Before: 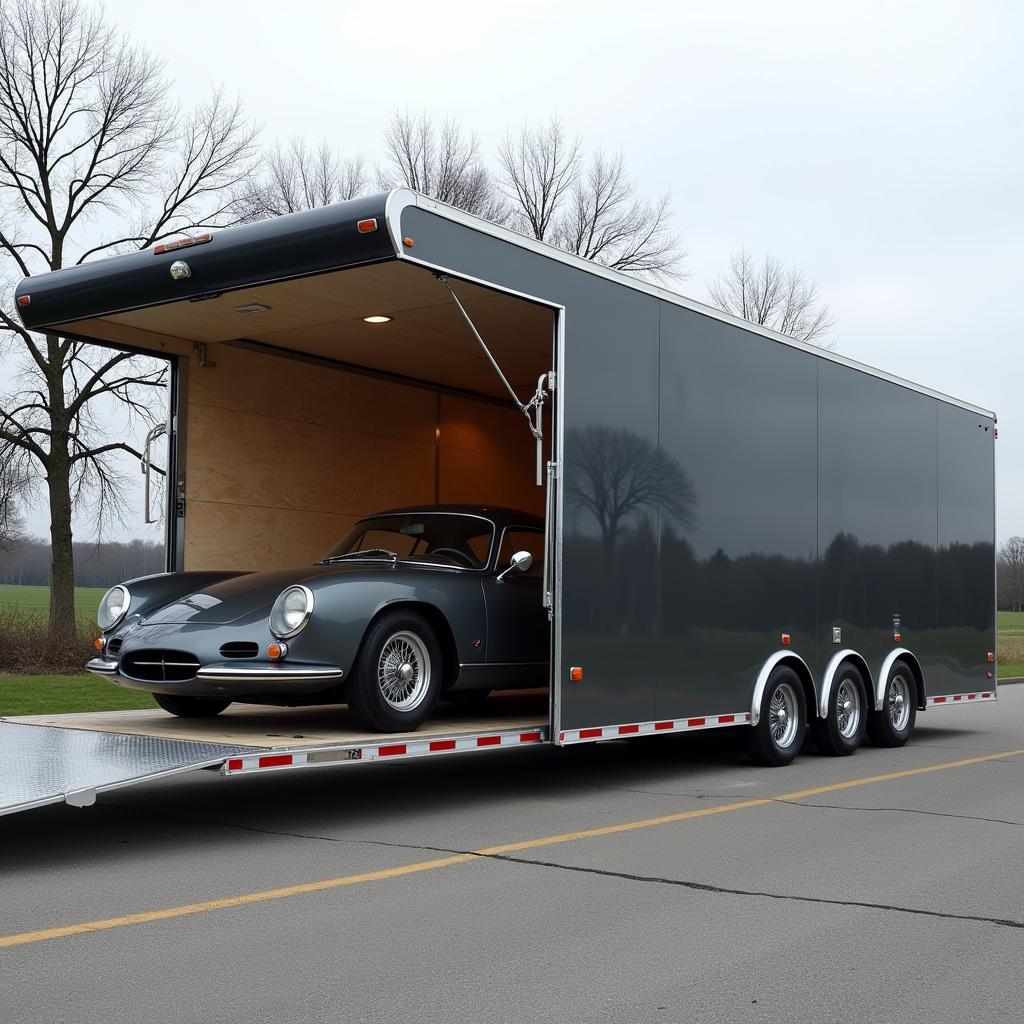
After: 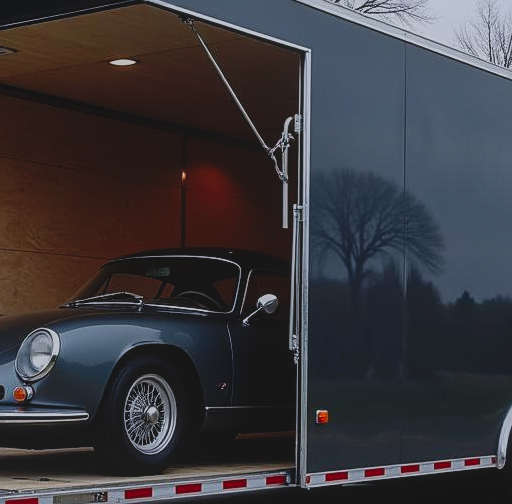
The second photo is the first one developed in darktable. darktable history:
color calibration: illuminant as shot in camera, x 0.358, y 0.373, temperature 4628.91 K
sharpen: on, module defaults
tone equalizer: -8 EV -0.027 EV, -7 EV 0.008 EV, -6 EV -0.006 EV, -5 EV 0.008 EV, -4 EV -0.042 EV, -3 EV -0.239 EV, -2 EV -0.634 EV, -1 EV -0.969 EV, +0 EV -0.979 EV
crop: left 24.836%, top 25.153%, right 25.024%, bottom 25.461%
exposure: black level correction 0.002, exposure -0.107 EV, compensate highlight preservation false
tone curve: curves: ch0 [(0, 0.056) (0.049, 0.073) (0.155, 0.127) (0.33, 0.331) (0.432, 0.46) (0.601, 0.655) (0.843, 0.876) (1, 0.965)]; ch1 [(0, 0) (0.339, 0.334) (0.445, 0.419) (0.476, 0.454) (0.497, 0.494) (0.53, 0.511) (0.557, 0.549) (0.613, 0.614) (0.728, 0.729) (1, 1)]; ch2 [(0, 0) (0.327, 0.318) (0.417, 0.426) (0.46, 0.453) (0.502, 0.5) (0.526, 0.52) (0.54, 0.543) (0.606, 0.61) (0.74, 0.716) (1, 1)], preserve colors none
contrast brightness saturation: contrast 0.149, brightness 0.046
local contrast: highlights 45%, shadows 6%, detail 101%
